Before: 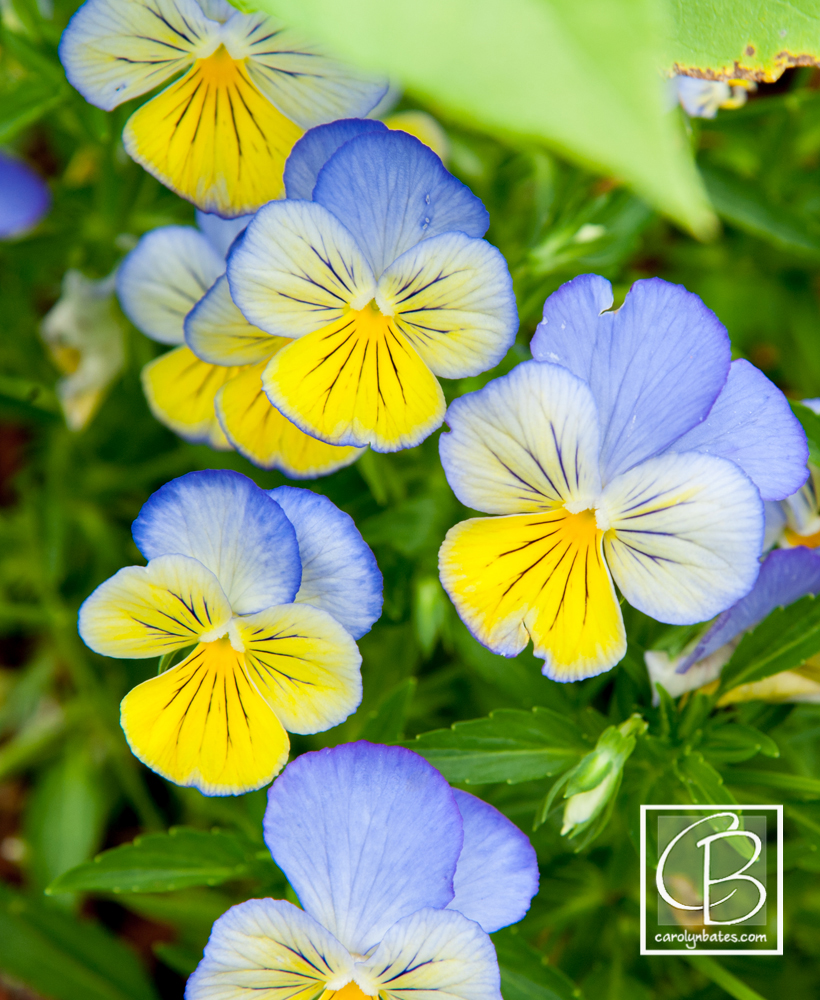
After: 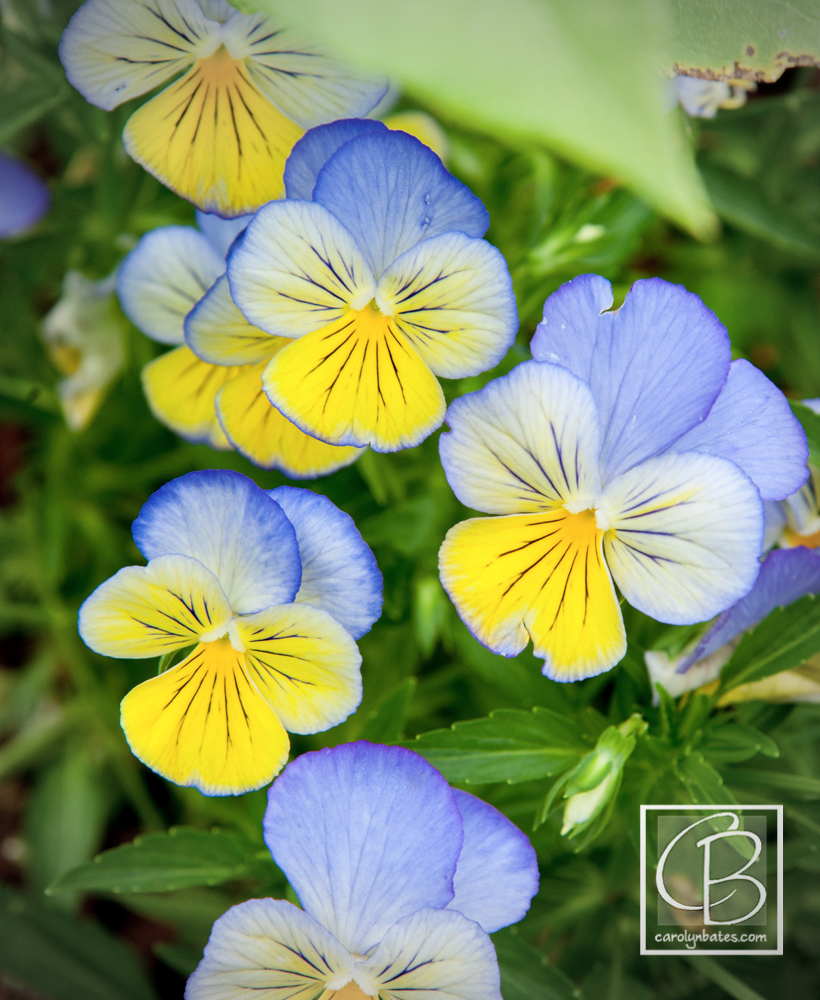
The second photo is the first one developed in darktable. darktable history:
vignetting: fall-off start 71.72%
contrast brightness saturation: saturation -0.056
